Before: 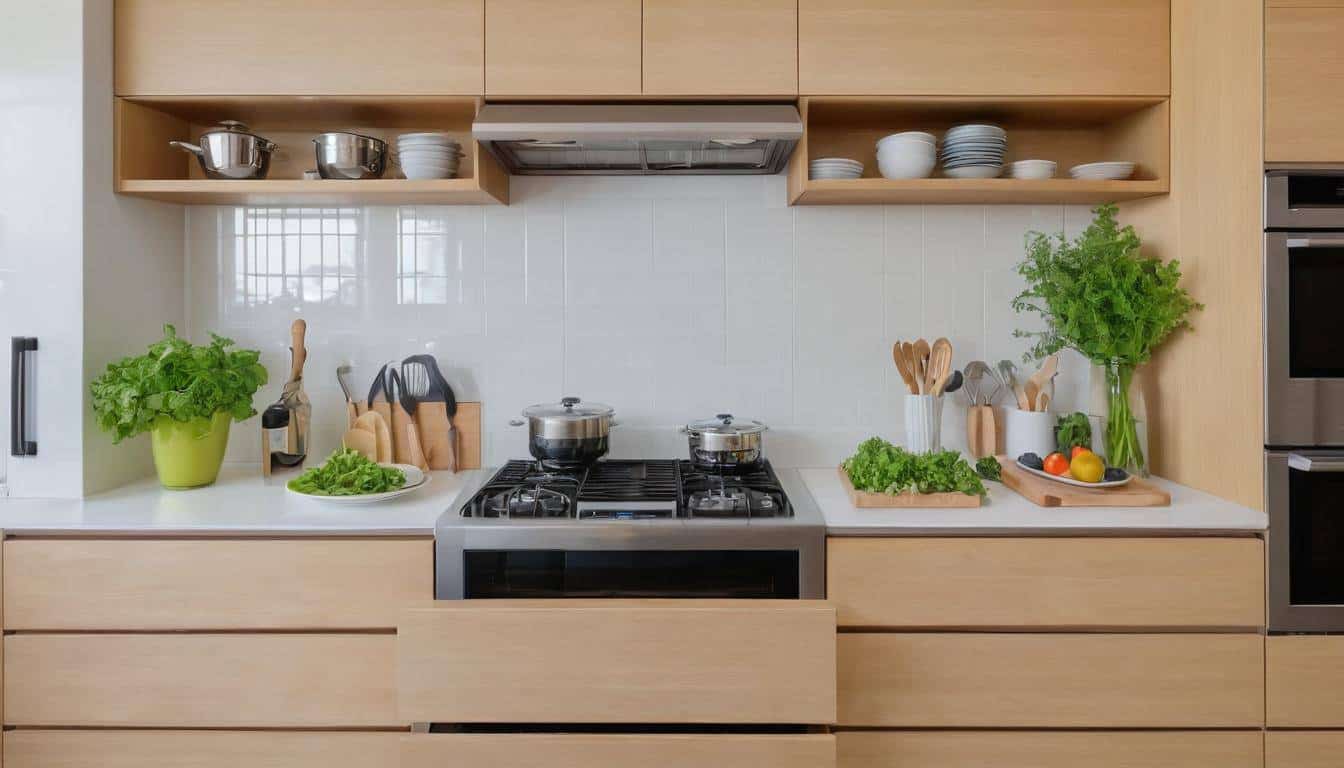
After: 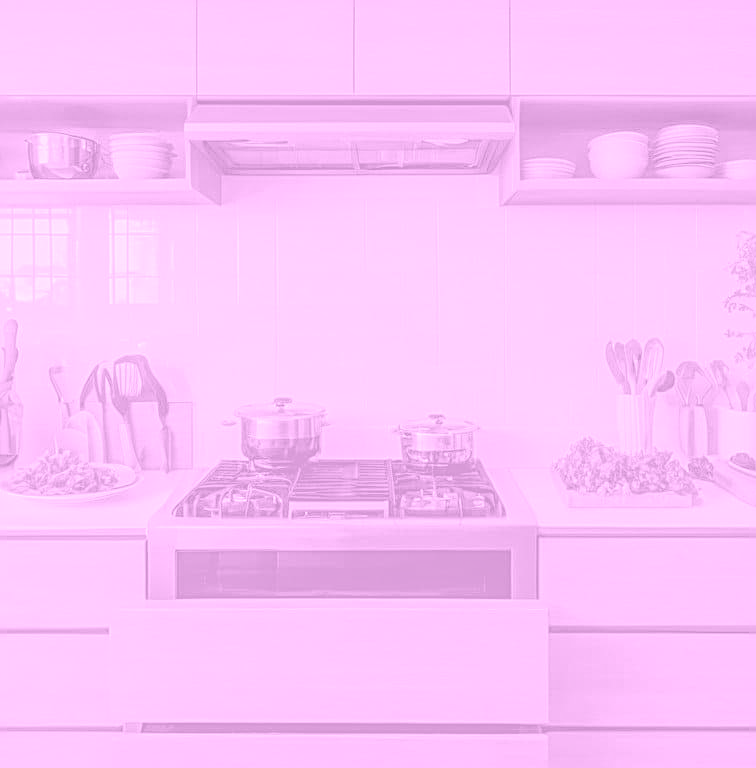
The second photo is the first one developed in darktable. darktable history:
colorize: hue 331.2°, saturation 69%, source mix 30.28%, lightness 69.02%, version 1
local contrast: highlights 66%, shadows 33%, detail 166%, midtone range 0.2
crop: left 21.496%, right 22.254%
sharpen: radius 2.584, amount 0.688
